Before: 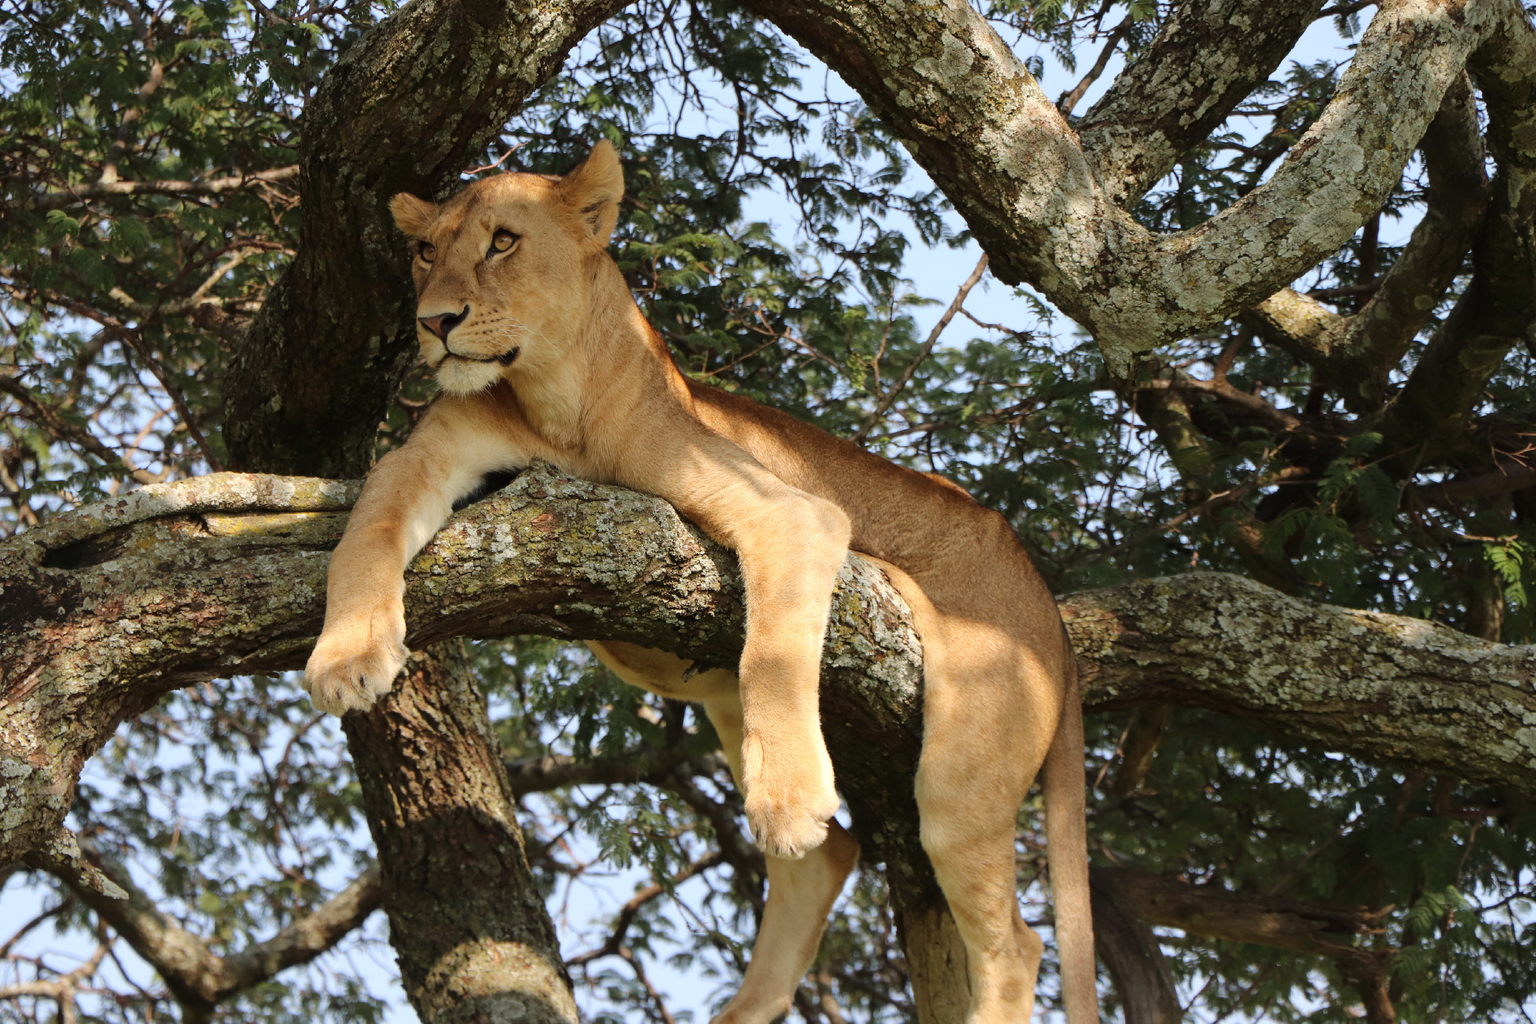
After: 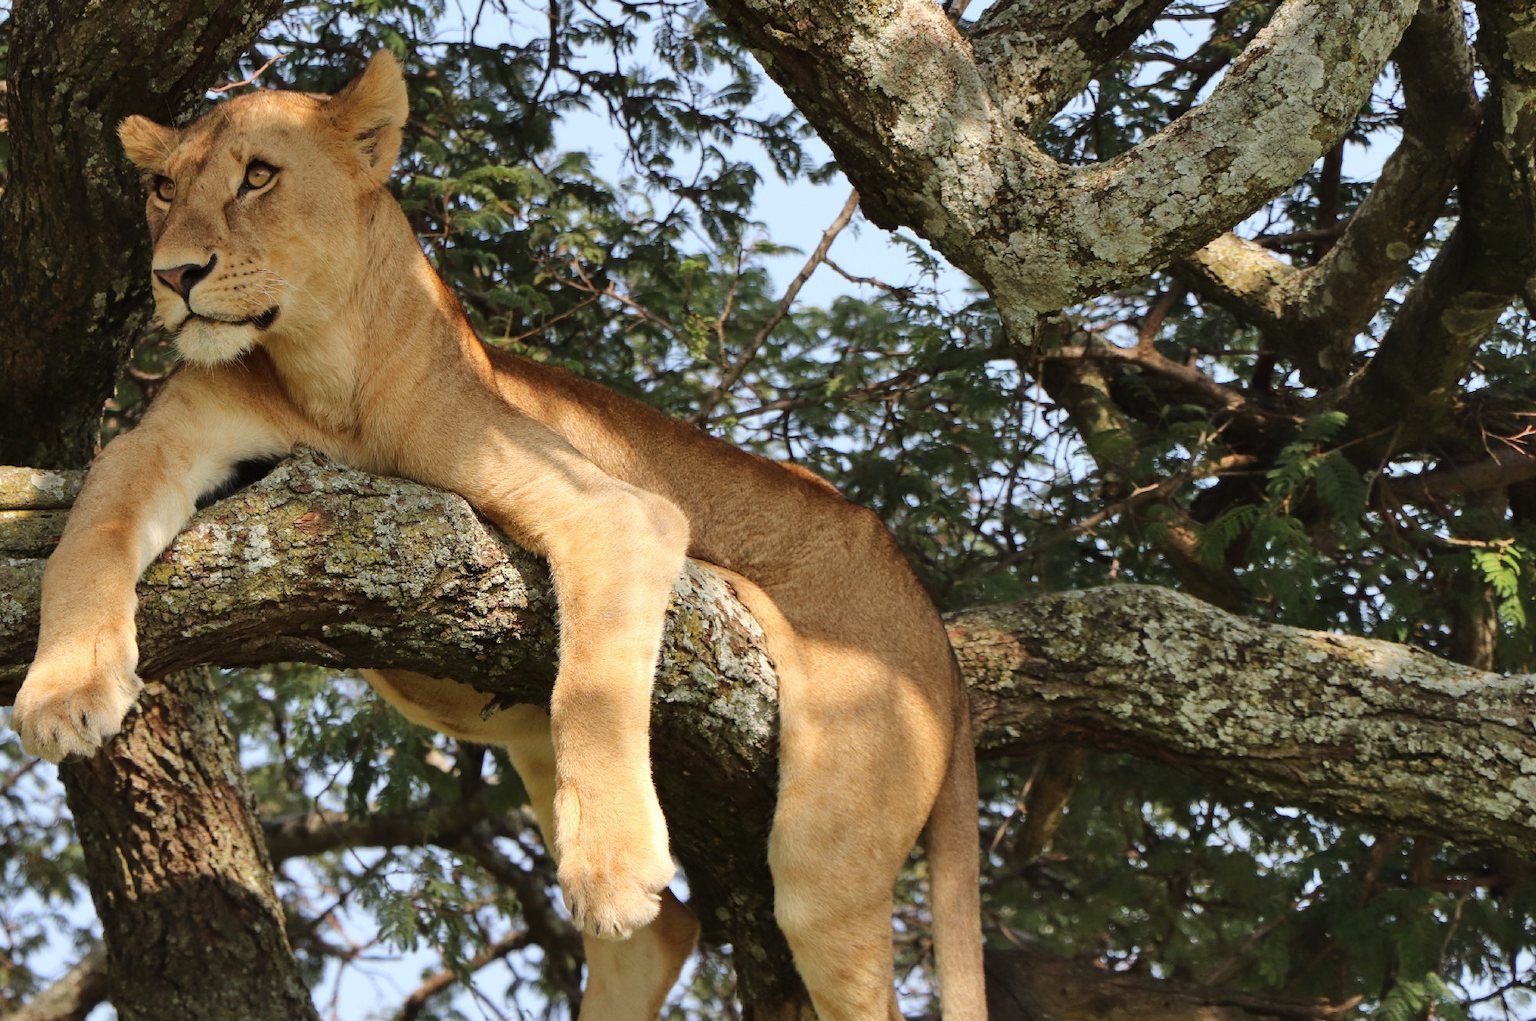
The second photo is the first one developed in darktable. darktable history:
crop: left 19.153%, top 9.737%, right 0.001%, bottom 9.635%
shadows and highlights: soften with gaussian
